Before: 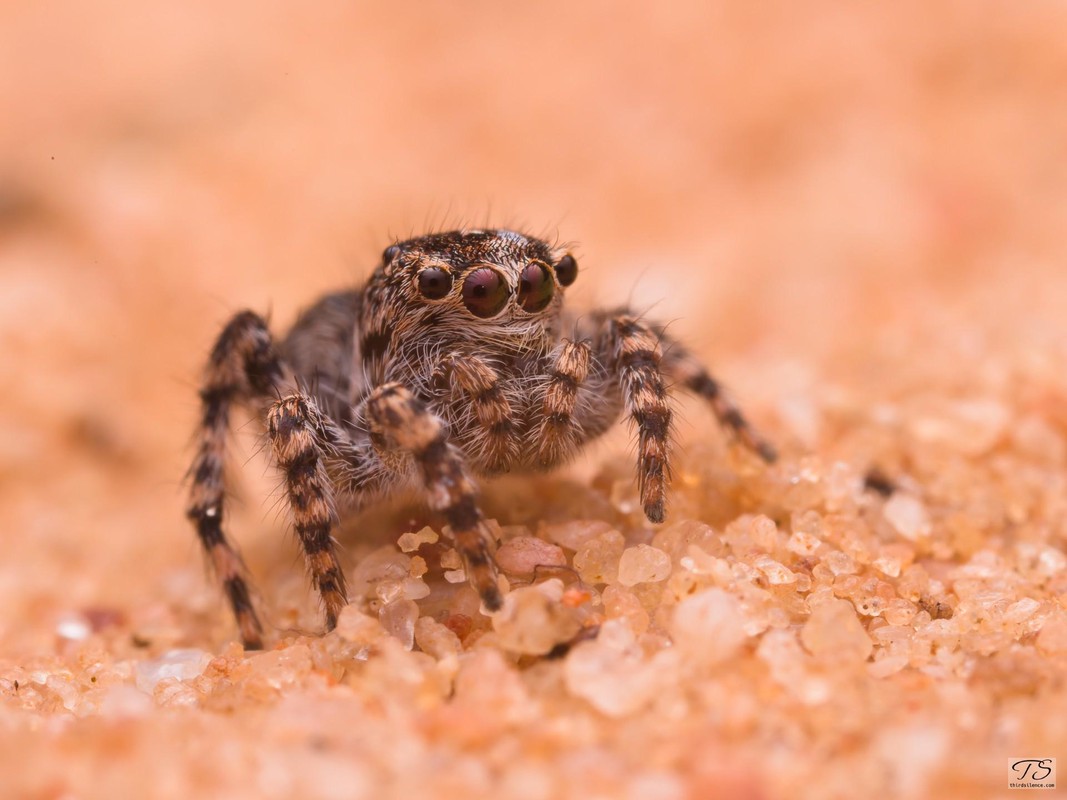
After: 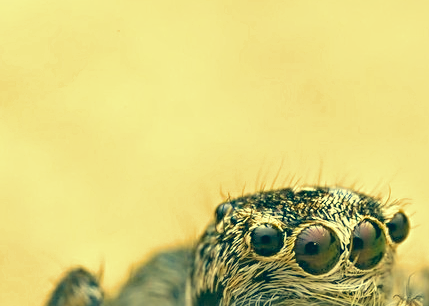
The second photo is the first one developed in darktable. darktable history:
levels: levels [0, 0.492, 0.984]
crop: left 15.762%, top 5.454%, right 44.023%, bottom 56.287%
sharpen: radius 2.708, amount 0.66
color correction: highlights a* -15.25, highlights b* 39.54, shadows a* -39.87, shadows b* -25.91
exposure: exposure 0.609 EV, compensate highlight preservation false
filmic rgb: middle gray luminance 18.29%, black relative exposure -10.41 EV, white relative exposure 3.41 EV, threshold 2.94 EV, target black luminance 0%, hardness 6.03, latitude 98.52%, contrast 0.838, shadows ↔ highlights balance 0.753%, enable highlight reconstruction true
tone equalizer: -8 EV -0.755 EV, -7 EV -0.721 EV, -6 EV -0.634 EV, -5 EV -0.38 EV, -3 EV 0.367 EV, -2 EV 0.6 EV, -1 EV 0.683 EV, +0 EV 0.754 EV
